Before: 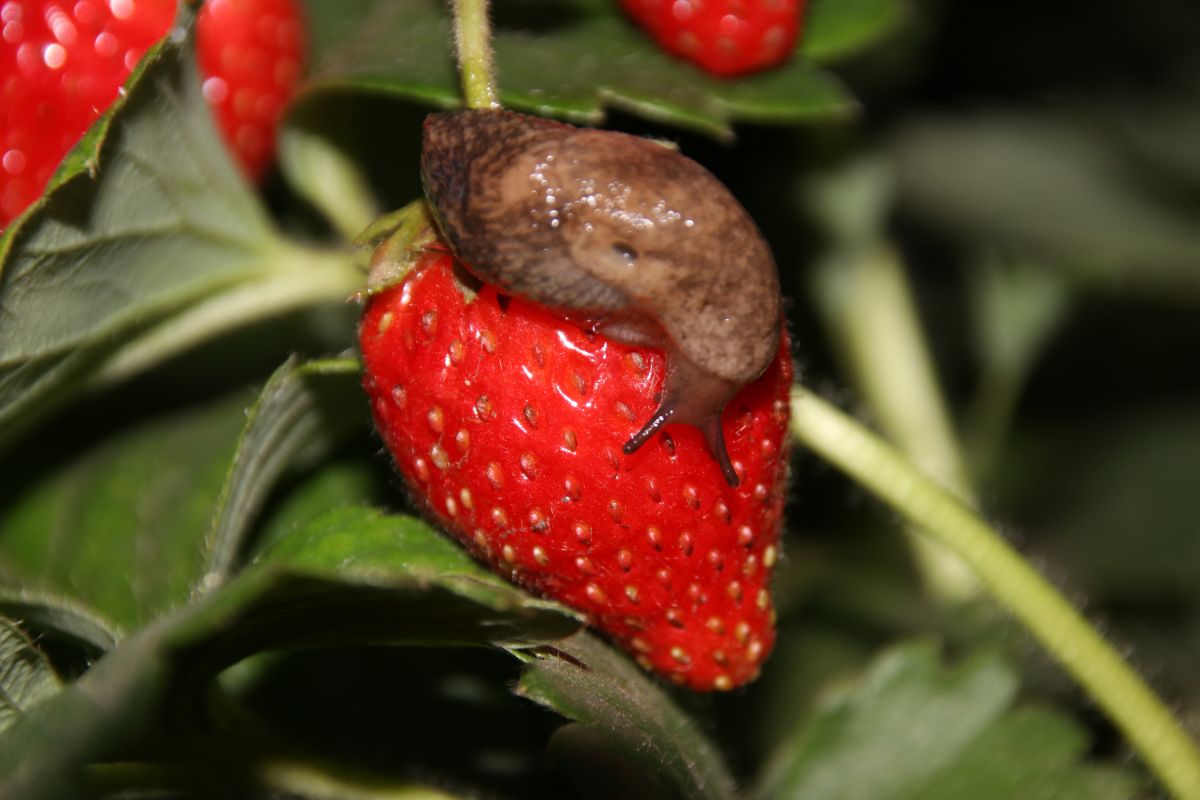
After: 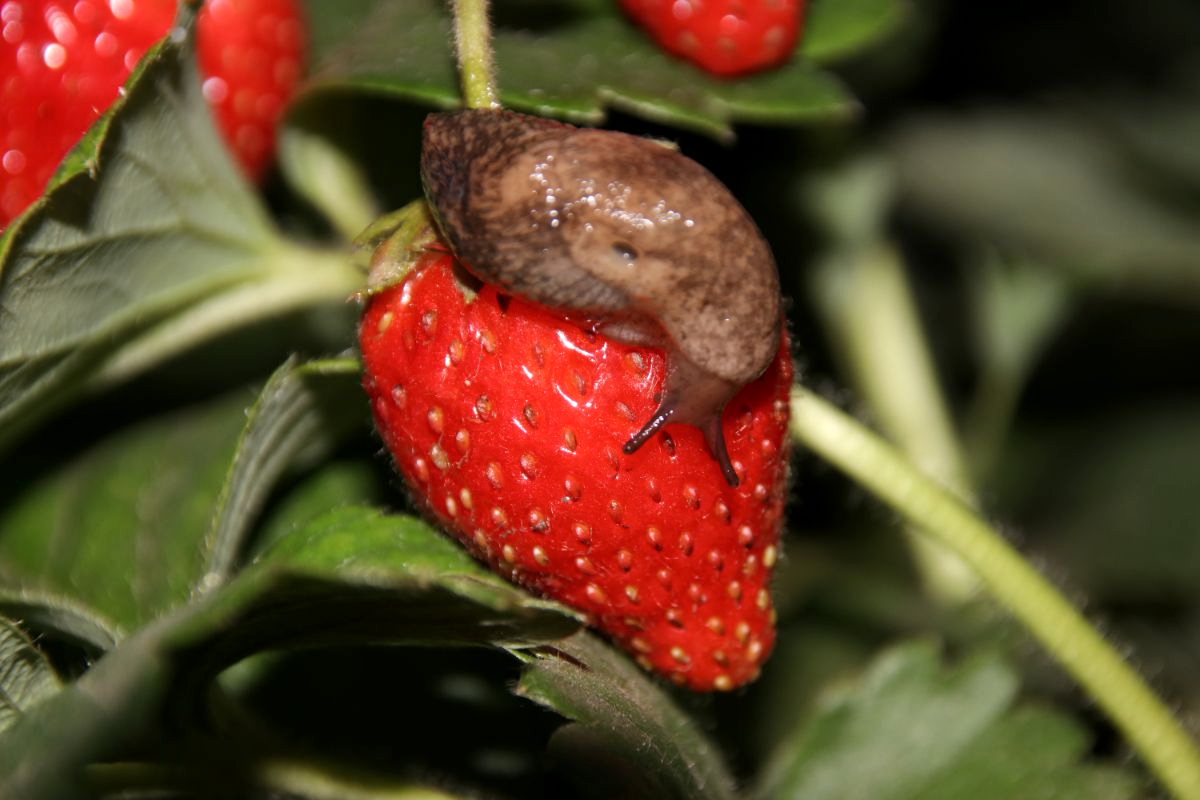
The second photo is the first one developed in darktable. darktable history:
local contrast: highlights 100%, shadows 98%, detail 120%, midtone range 0.2
shadows and highlights: radius 337.01, shadows 28.08, soften with gaussian
tone equalizer: on, module defaults
